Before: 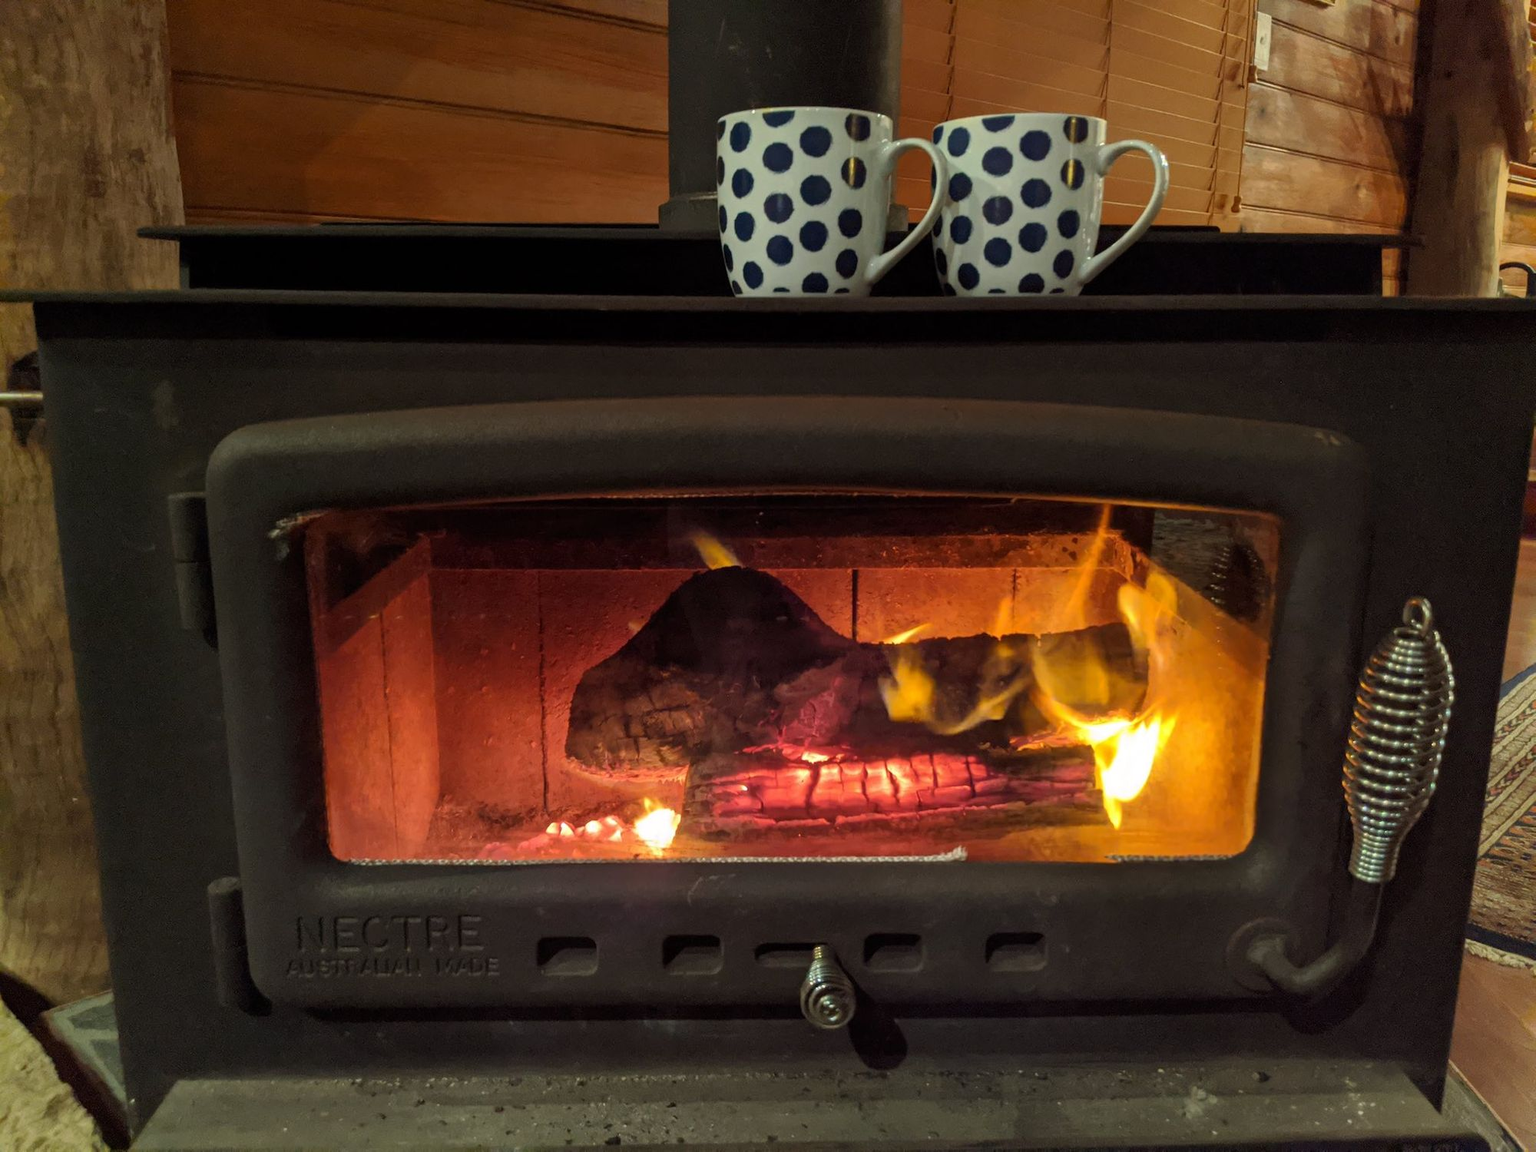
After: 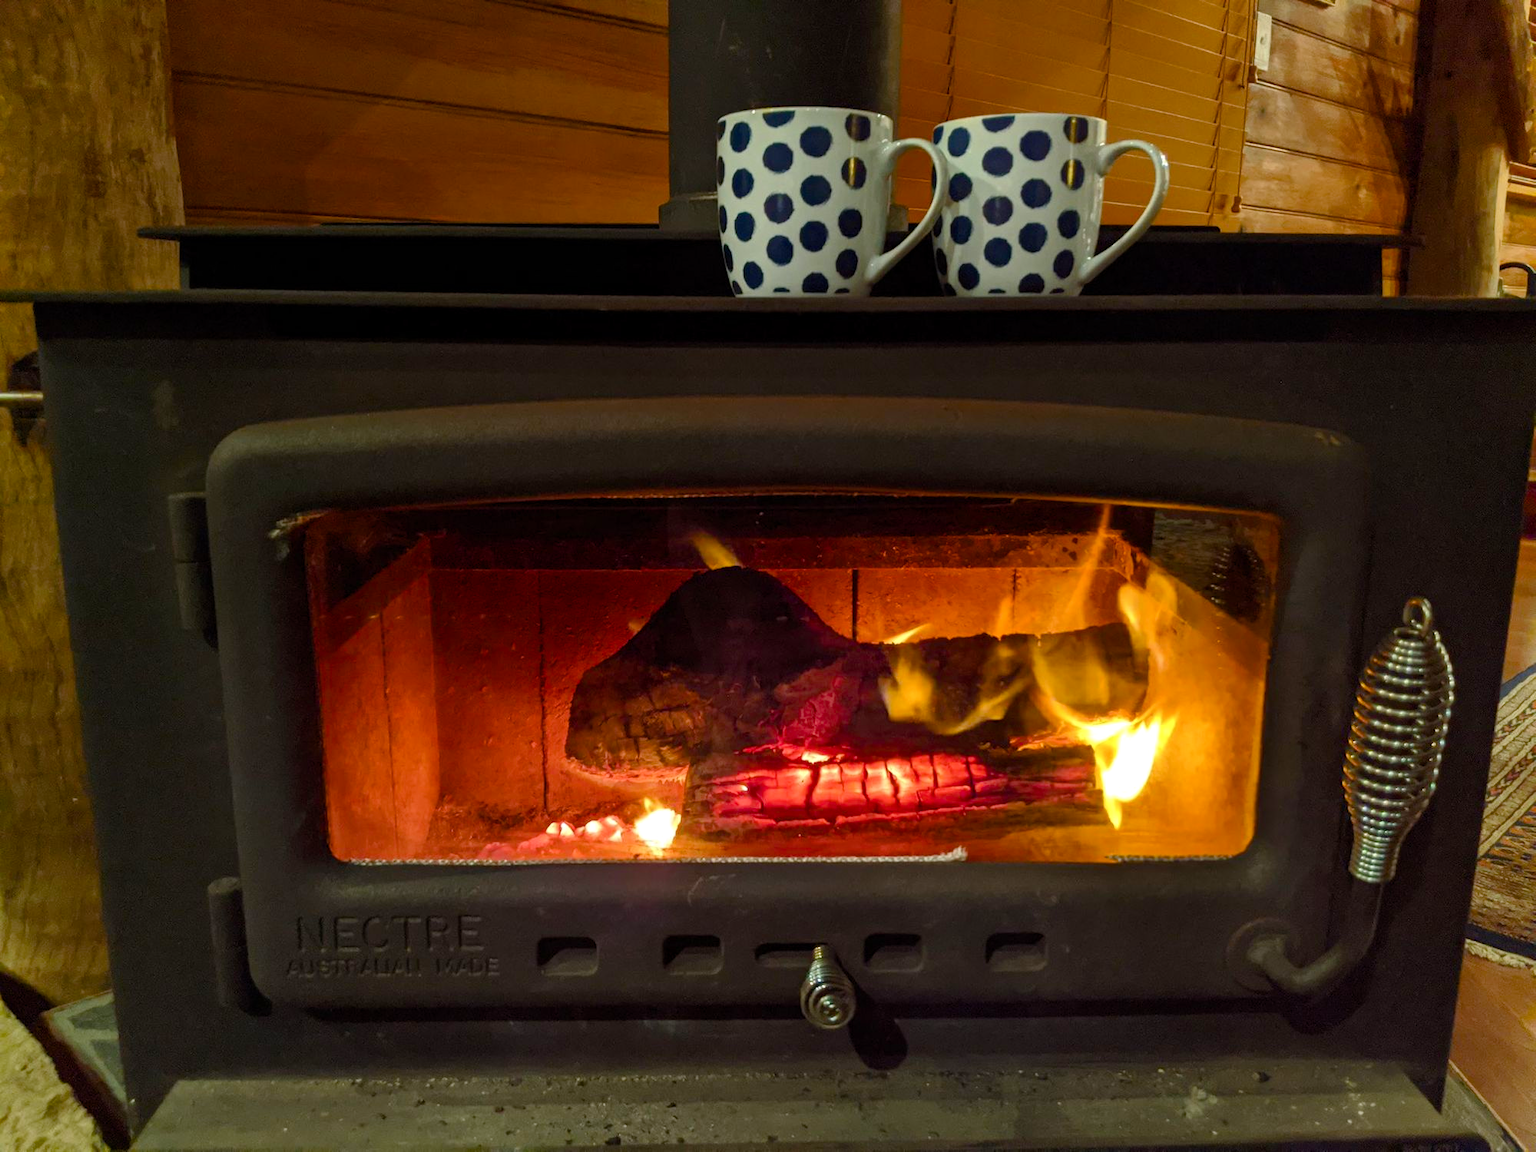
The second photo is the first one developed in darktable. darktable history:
color balance rgb: perceptual saturation grading › global saturation 20%, perceptual saturation grading › highlights -25.619%, perceptual saturation grading › shadows 50.366%, contrast 4.64%
